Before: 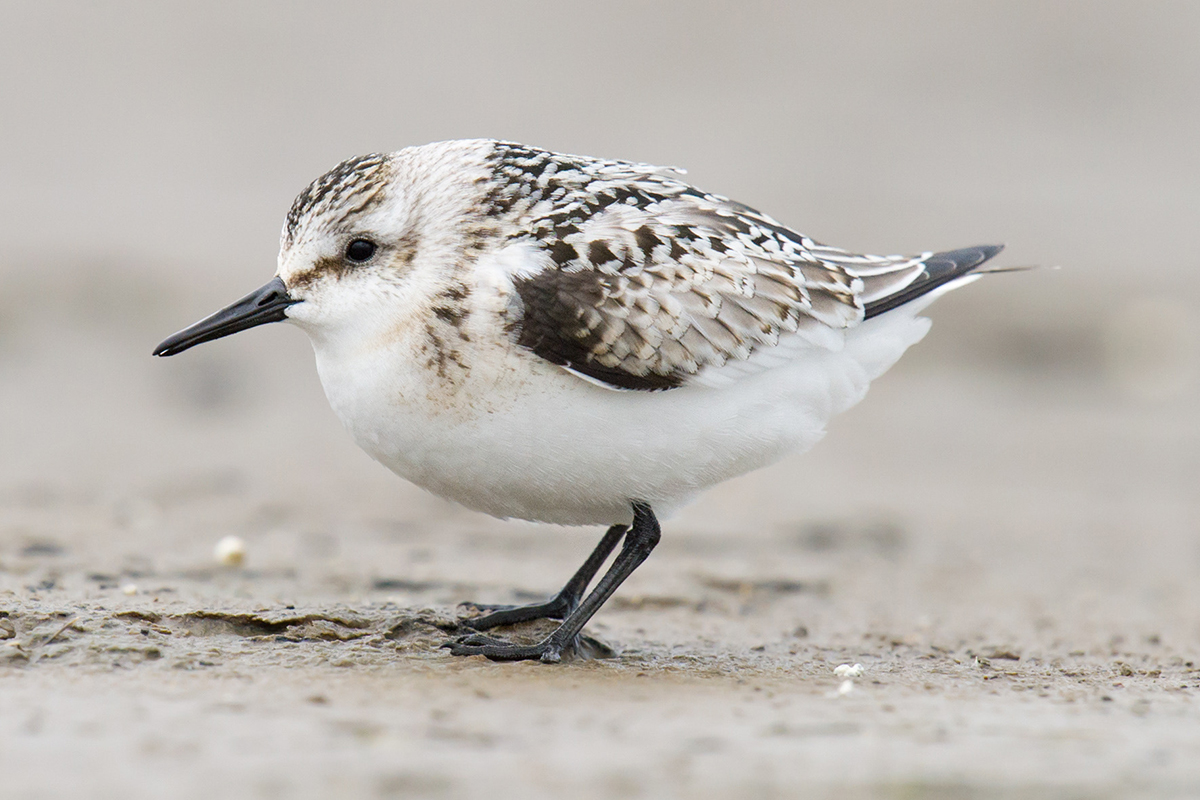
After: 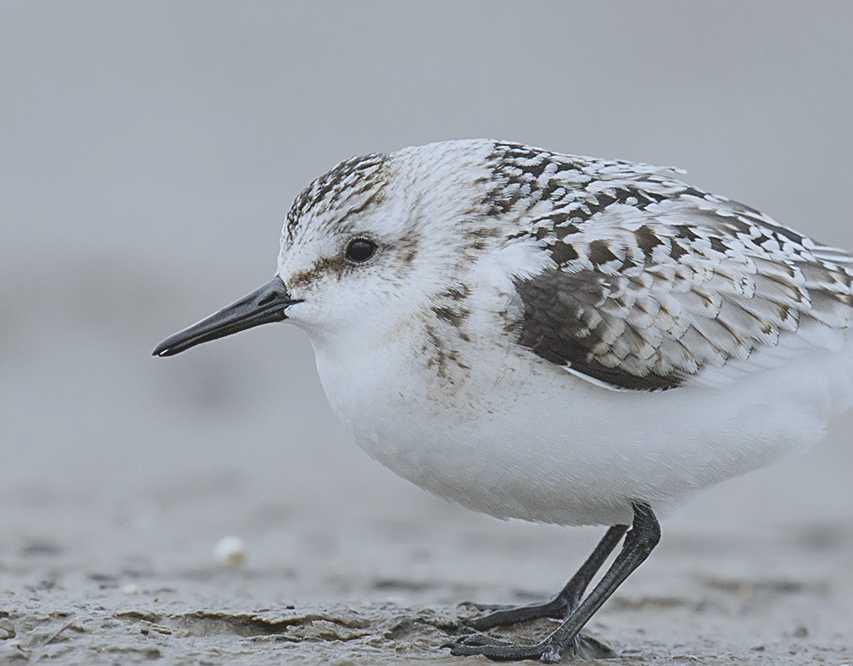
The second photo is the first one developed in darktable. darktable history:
sharpen: on, module defaults
crop: right 28.885%, bottom 16.626%
exposure: compensate highlight preservation false
white balance: red 0.924, blue 1.095
contrast brightness saturation: contrast -0.26, saturation -0.43
